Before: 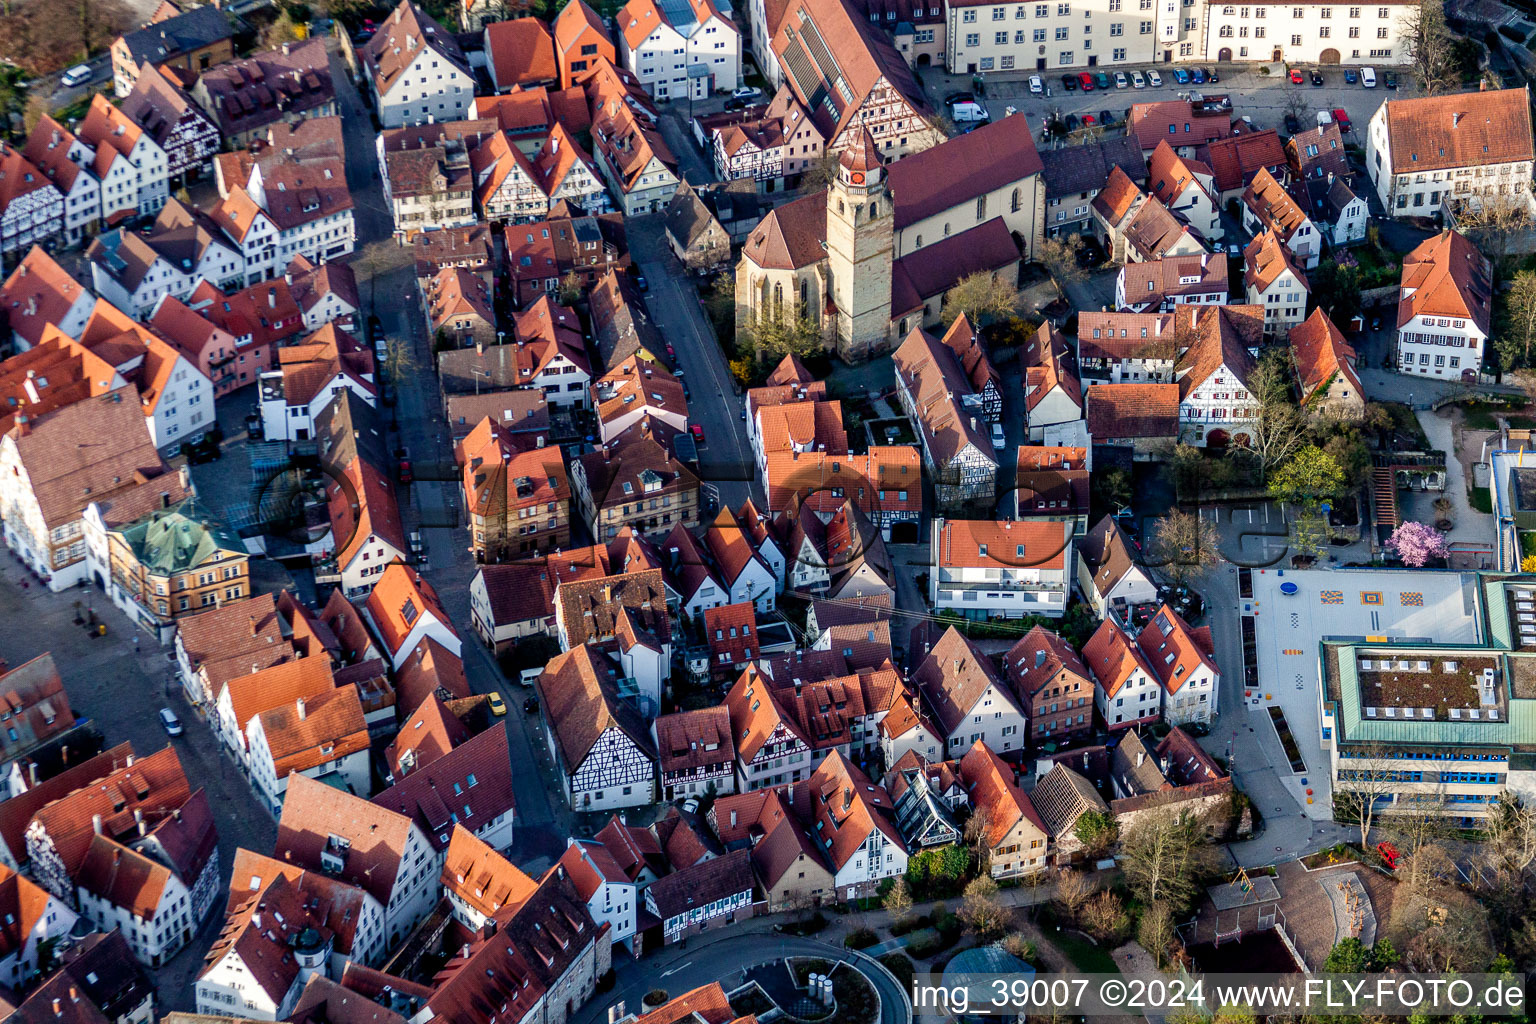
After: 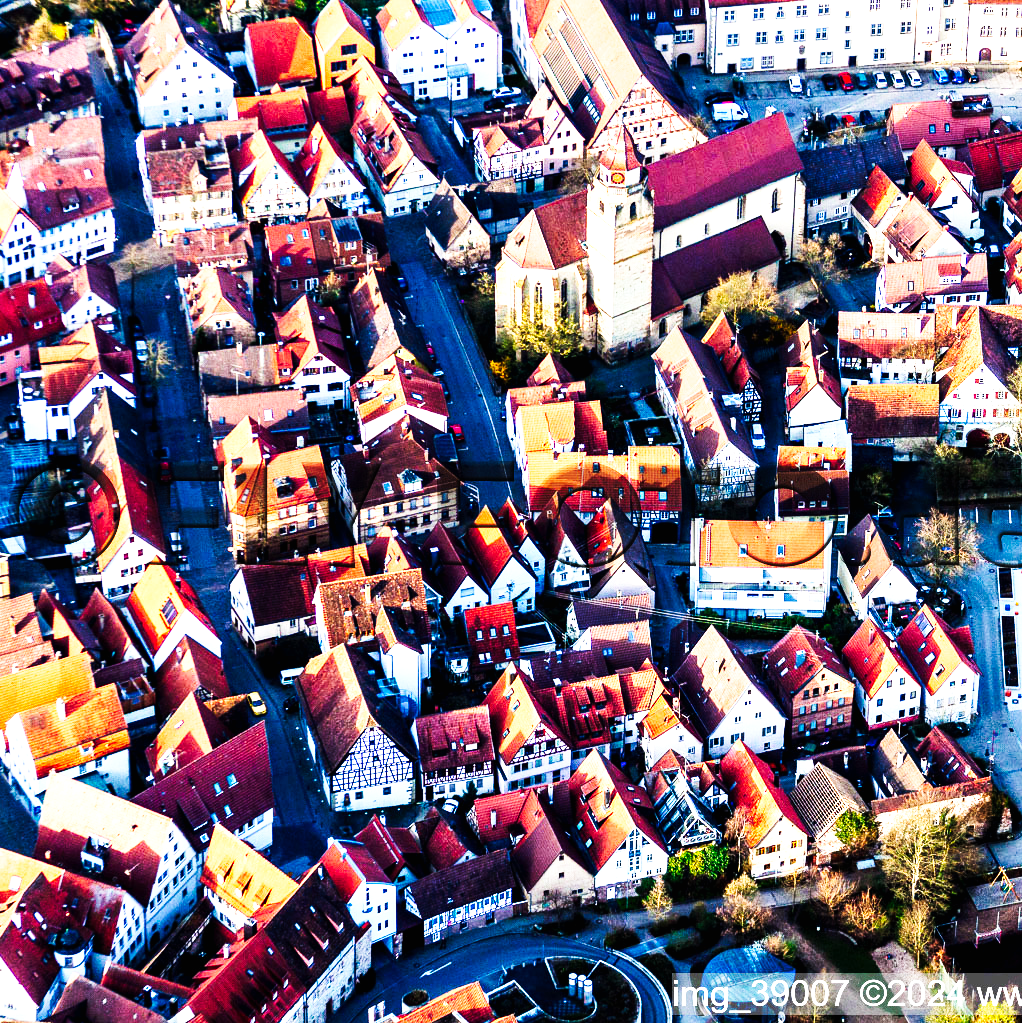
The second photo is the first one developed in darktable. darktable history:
exposure: black level correction 0, exposure 1.462 EV, compensate highlight preservation false
crop and rotate: left 15.646%, right 17.793%
tone curve: curves: ch0 [(0, 0) (0.003, 0.003) (0.011, 0.005) (0.025, 0.005) (0.044, 0.008) (0.069, 0.015) (0.1, 0.023) (0.136, 0.032) (0.177, 0.046) (0.224, 0.072) (0.277, 0.124) (0.335, 0.174) (0.399, 0.253) (0.468, 0.365) (0.543, 0.519) (0.623, 0.675) (0.709, 0.805) (0.801, 0.908) (0.898, 0.97) (1, 1)], preserve colors none
